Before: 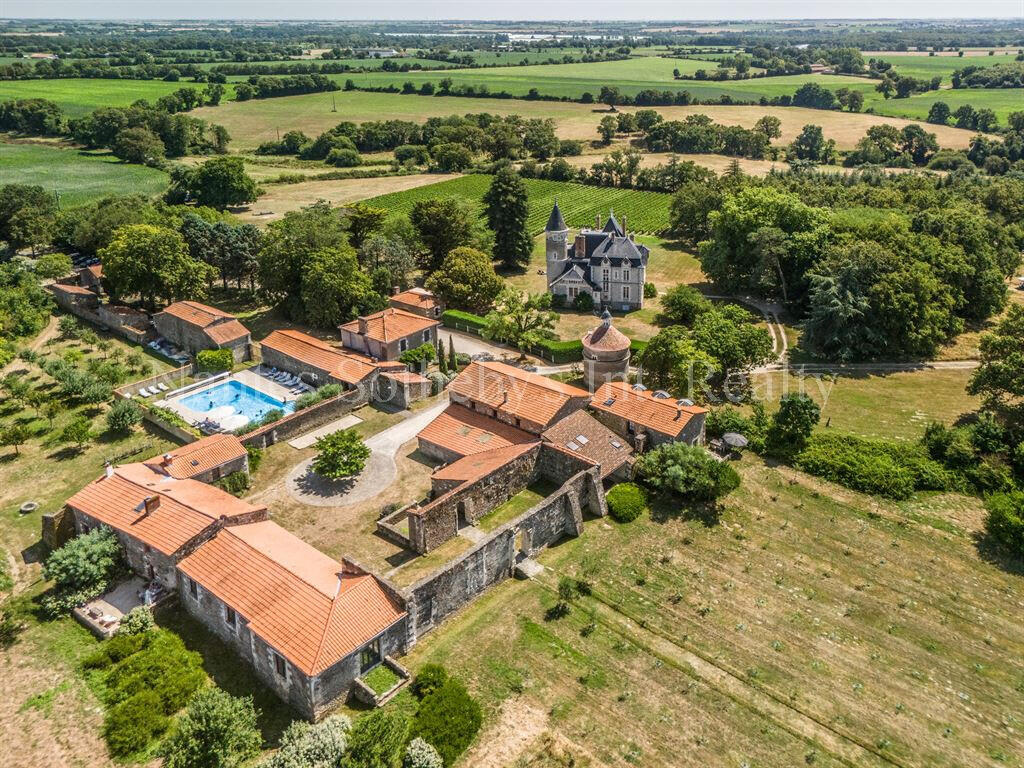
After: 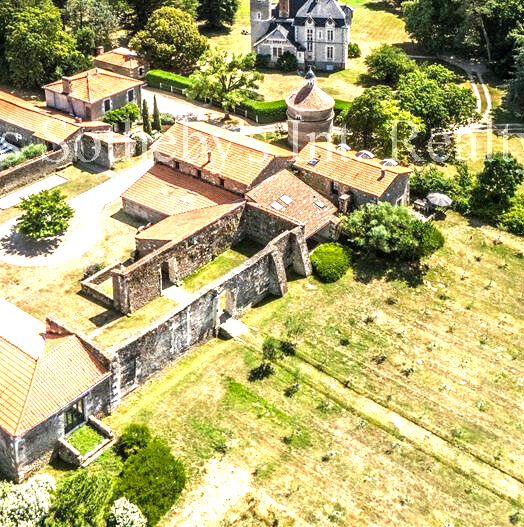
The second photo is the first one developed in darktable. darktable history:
crop and rotate: left 28.995%, top 31.298%, right 19.823%
levels: levels [0.012, 0.367, 0.697]
